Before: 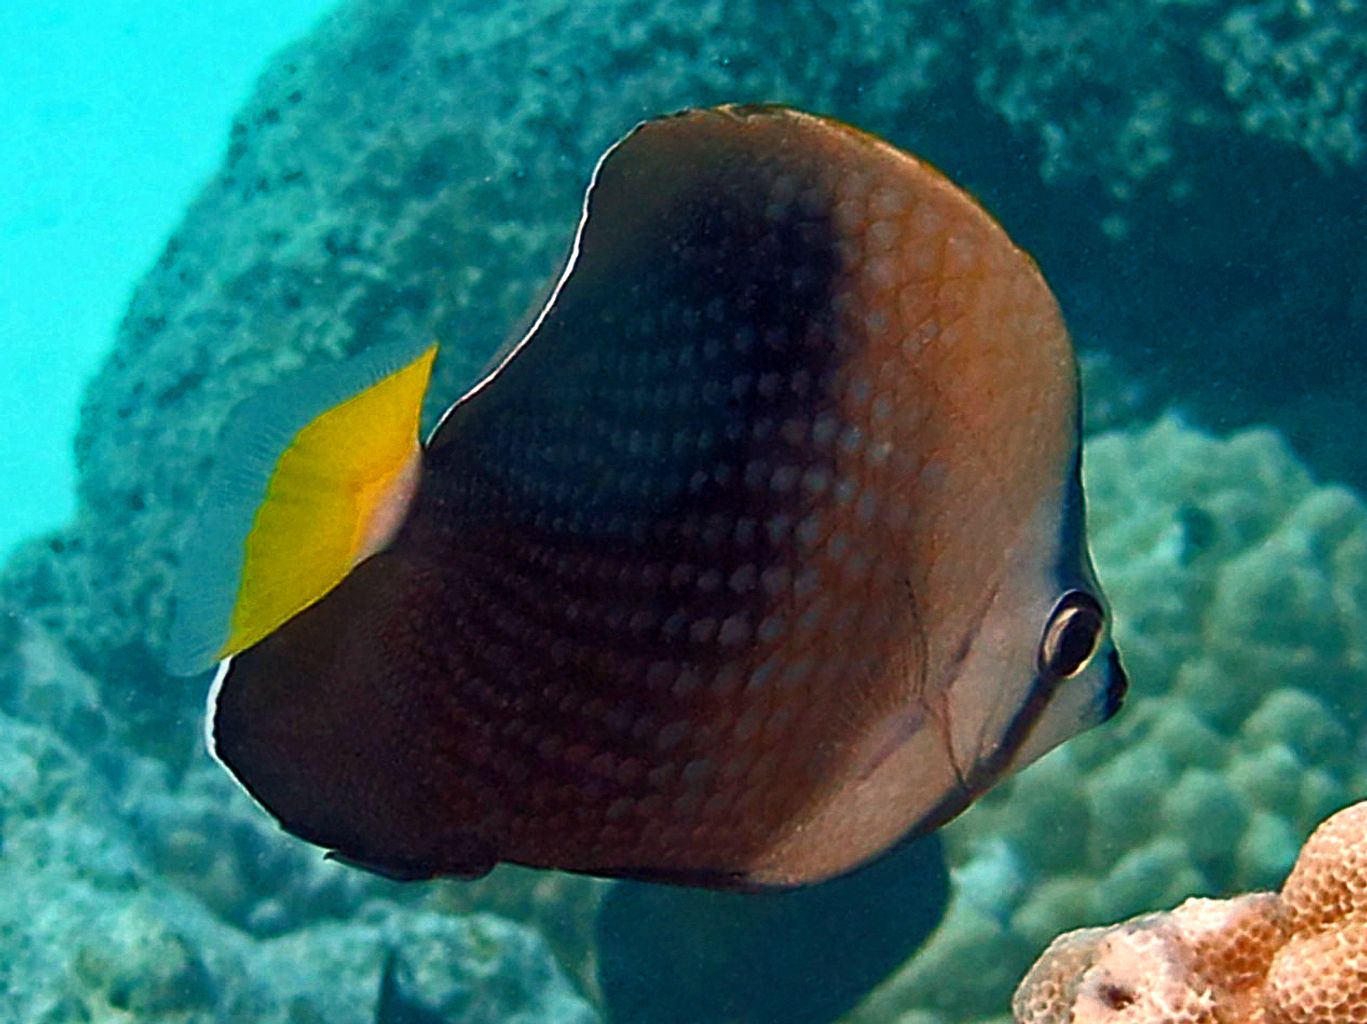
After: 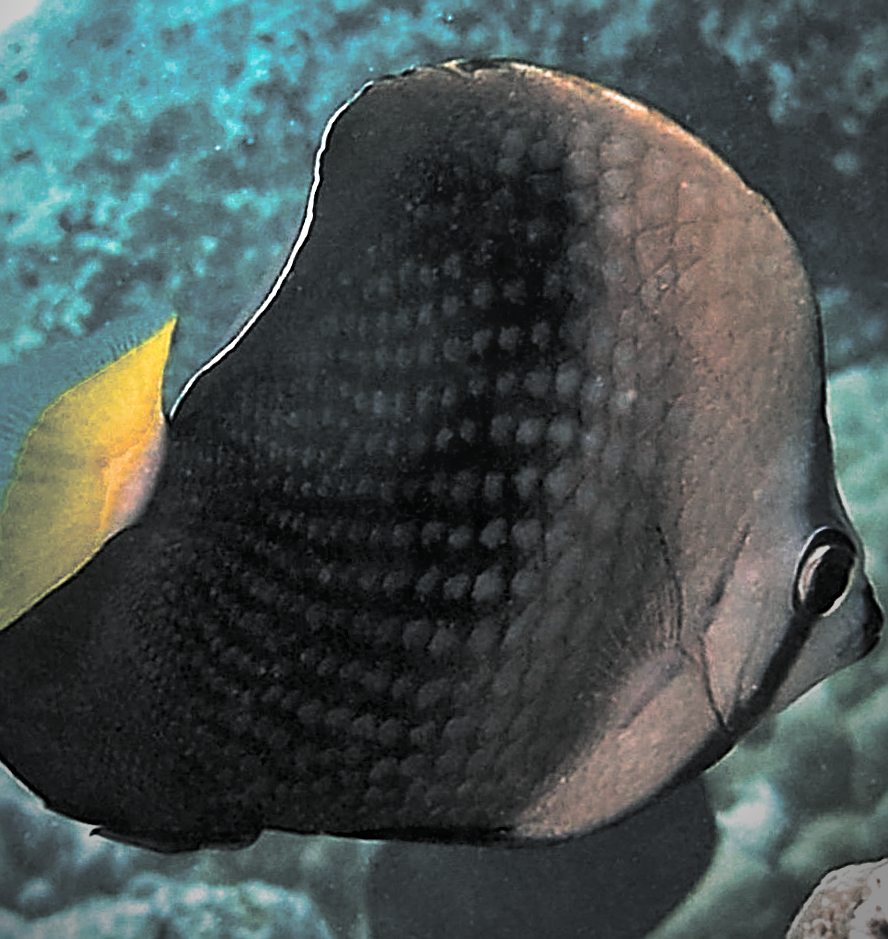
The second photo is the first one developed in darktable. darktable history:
local contrast: mode bilateral grid, contrast 25, coarseness 47, detail 151%, midtone range 0.2
rotate and perspective: rotation -3°, crop left 0.031, crop right 0.968, crop top 0.07, crop bottom 0.93
color calibration: illuminant as shot in camera, x 0.358, y 0.373, temperature 4628.91 K
exposure: black level correction 0, exposure 0.7 EV, compensate exposure bias true, compensate highlight preservation false
sharpen: on, module defaults
vignetting: fall-off start 72.14%, fall-off radius 108.07%, brightness -0.713, saturation -0.488, center (-0.054, -0.359), width/height ratio 0.729
split-toning: shadows › hue 190.8°, shadows › saturation 0.05, highlights › hue 54°, highlights › saturation 0.05, compress 0%
crop and rotate: left 17.732%, right 15.423%
